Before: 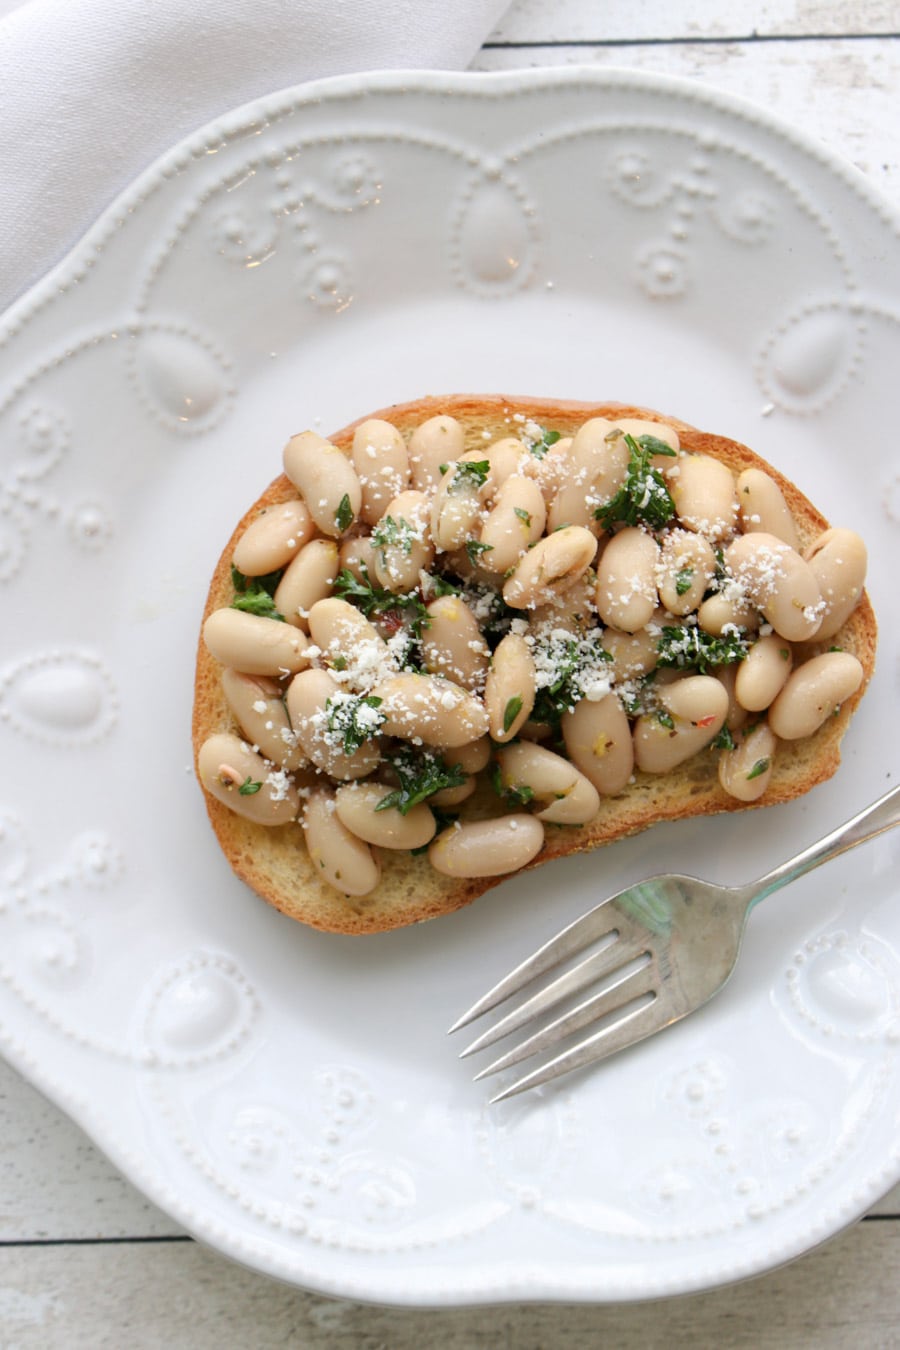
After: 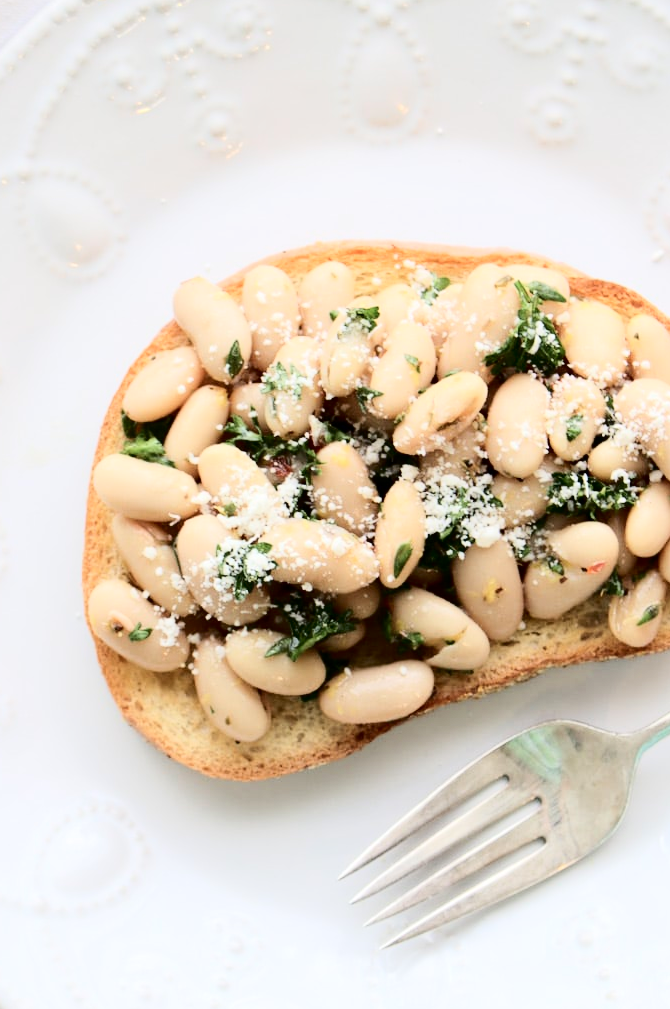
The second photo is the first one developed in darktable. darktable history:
crop and rotate: left 12.226%, top 11.481%, right 13.305%, bottom 13.767%
tone curve: curves: ch0 [(0, 0) (0.003, 0.001) (0.011, 0.004) (0.025, 0.009) (0.044, 0.016) (0.069, 0.025) (0.1, 0.036) (0.136, 0.059) (0.177, 0.103) (0.224, 0.175) (0.277, 0.274) (0.335, 0.395) (0.399, 0.52) (0.468, 0.635) (0.543, 0.733) (0.623, 0.817) (0.709, 0.888) (0.801, 0.93) (0.898, 0.964) (1, 1)], color space Lab, independent channels, preserve colors none
